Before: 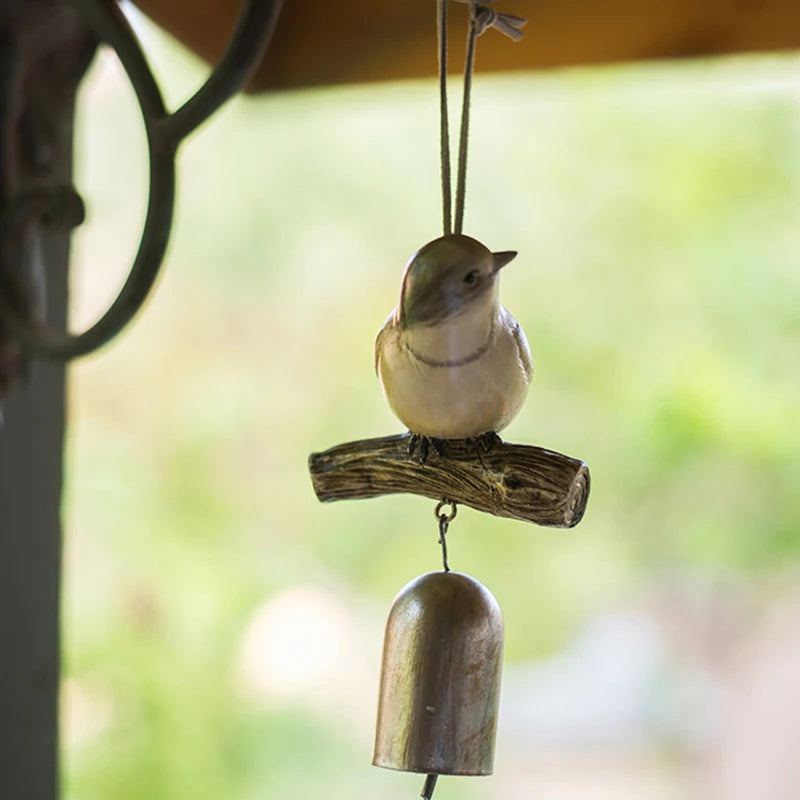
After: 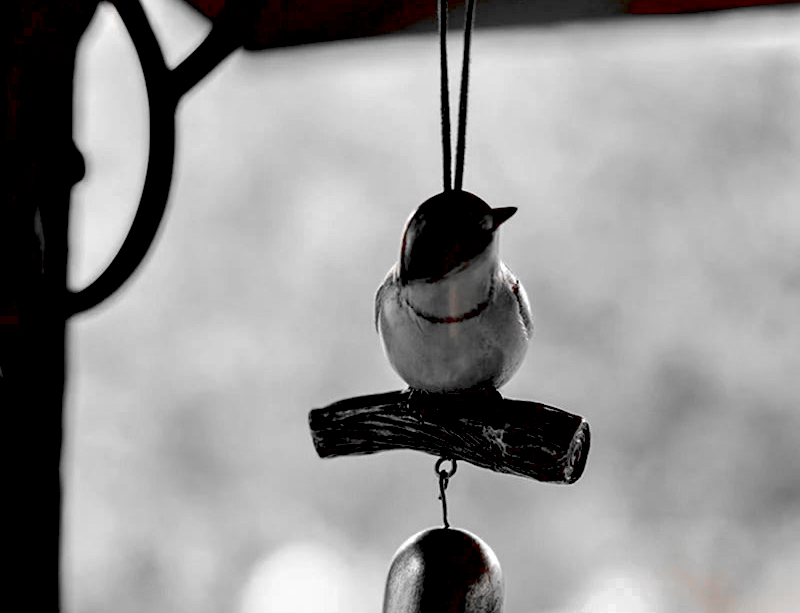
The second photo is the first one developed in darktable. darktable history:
exposure: black level correction 0.099, exposure -0.092 EV, compensate exposure bias true, compensate highlight preservation false
local contrast: highlights 105%, shadows 101%, detail 119%, midtone range 0.2
contrast brightness saturation: saturation -0.047
color zones: curves: ch0 [(0, 0.352) (0.143, 0.407) (0.286, 0.386) (0.429, 0.431) (0.571, 0.829) (0.714, 0.853) (0.857, 0.833) (1, 0.352)]; ch1 [(0, 0.604) (0.072, 0.726) (0.096, 0.608) (0.205, 0.007) (0.571, -0.006) (0.839, -0.013) (0.857, -0.012) (1, 0.604)]
crop: top 5.59%, bottom 17.668%
